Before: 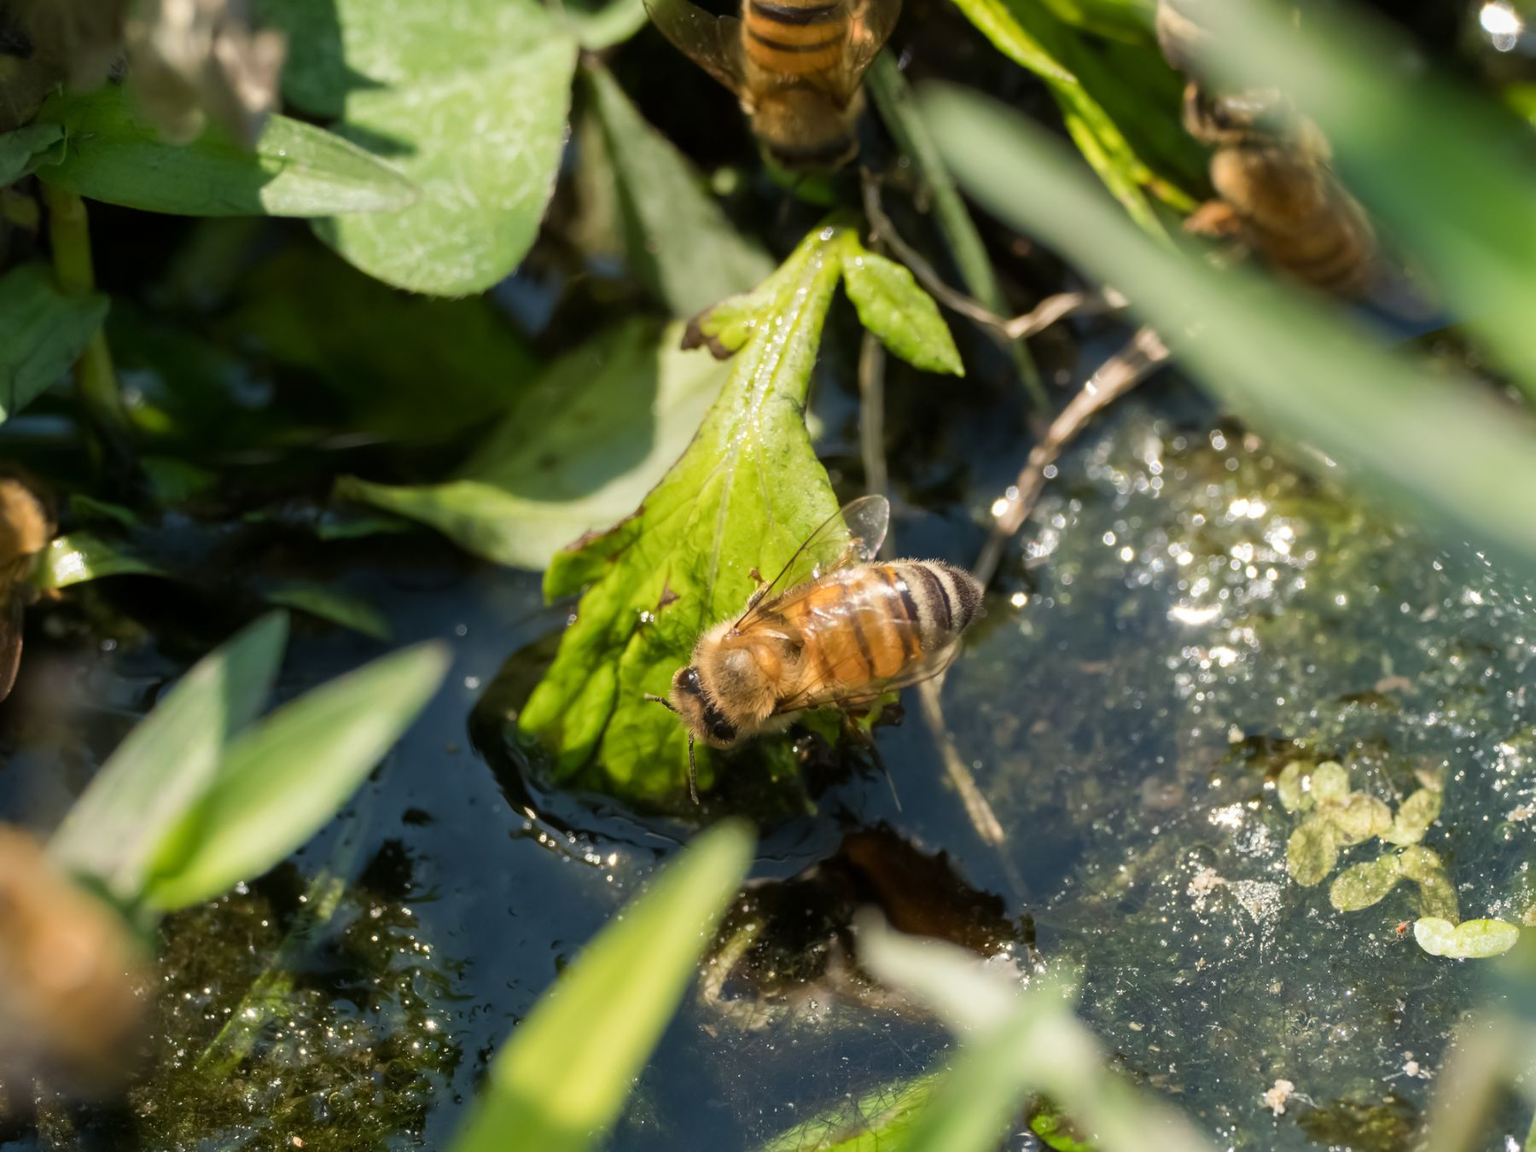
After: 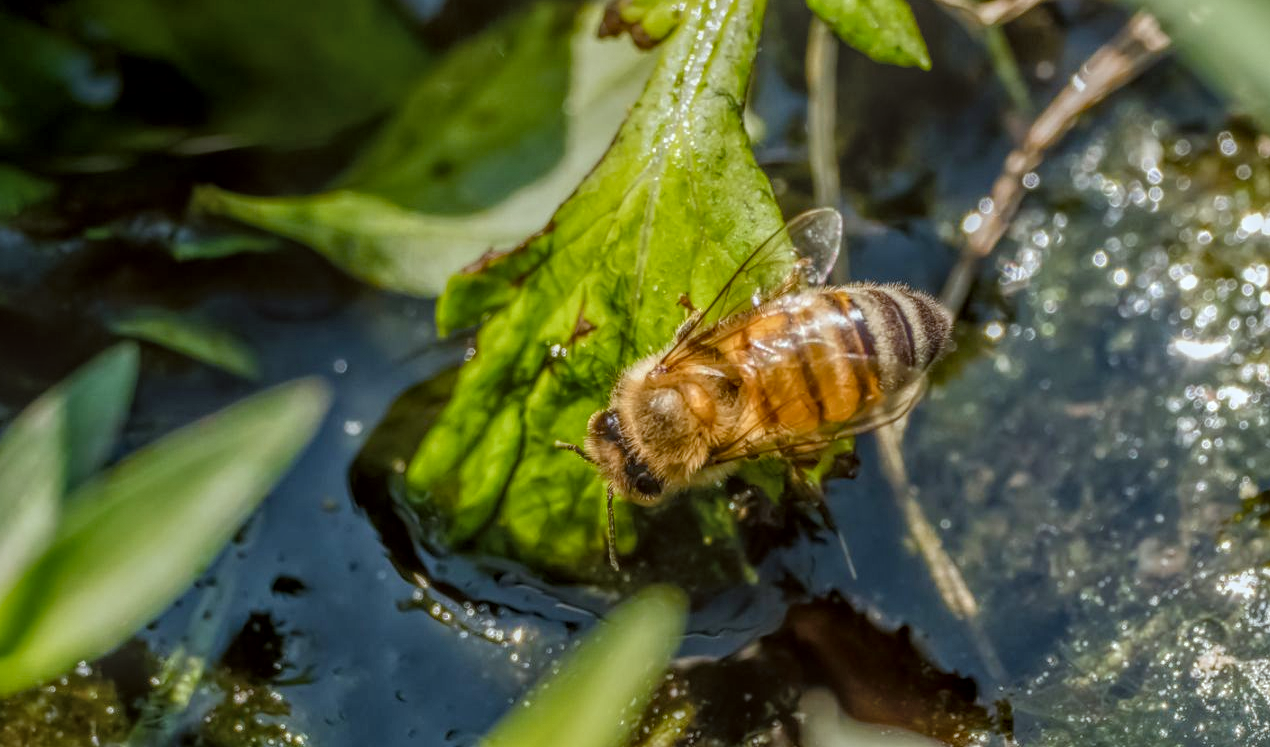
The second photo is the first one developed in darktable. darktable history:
white balance: red 0.983, blue 1.036
color balance rgb: perceptual saturation grading › global saturation 20%, perceptual saturation grading › highlights -25%, perceptual saturation grading › shadows 25%
crop: left 11.123%, top 27.61%, right 18.3%, bottom 17.034%
color correction: highlights a* -2.73, highlights b* -2.09, shadows a* 2.41, shadows b* 2.73
local contrast: highlights 0%, shadows 0%, detail 200%, midtone range 0.25
